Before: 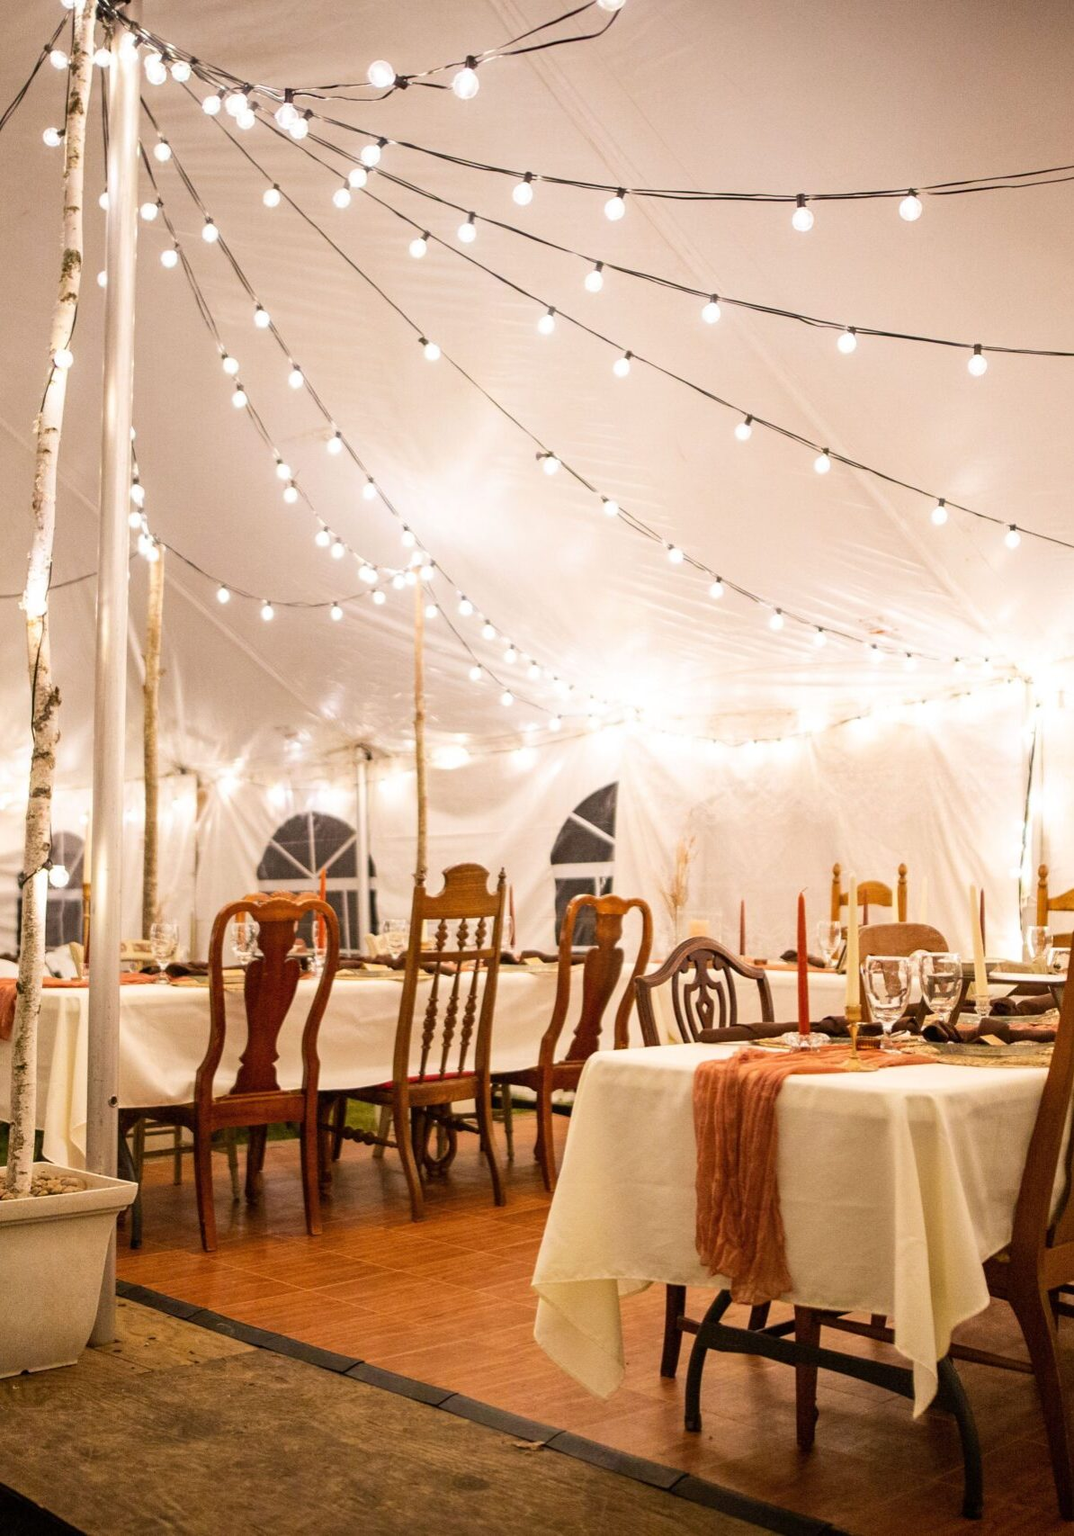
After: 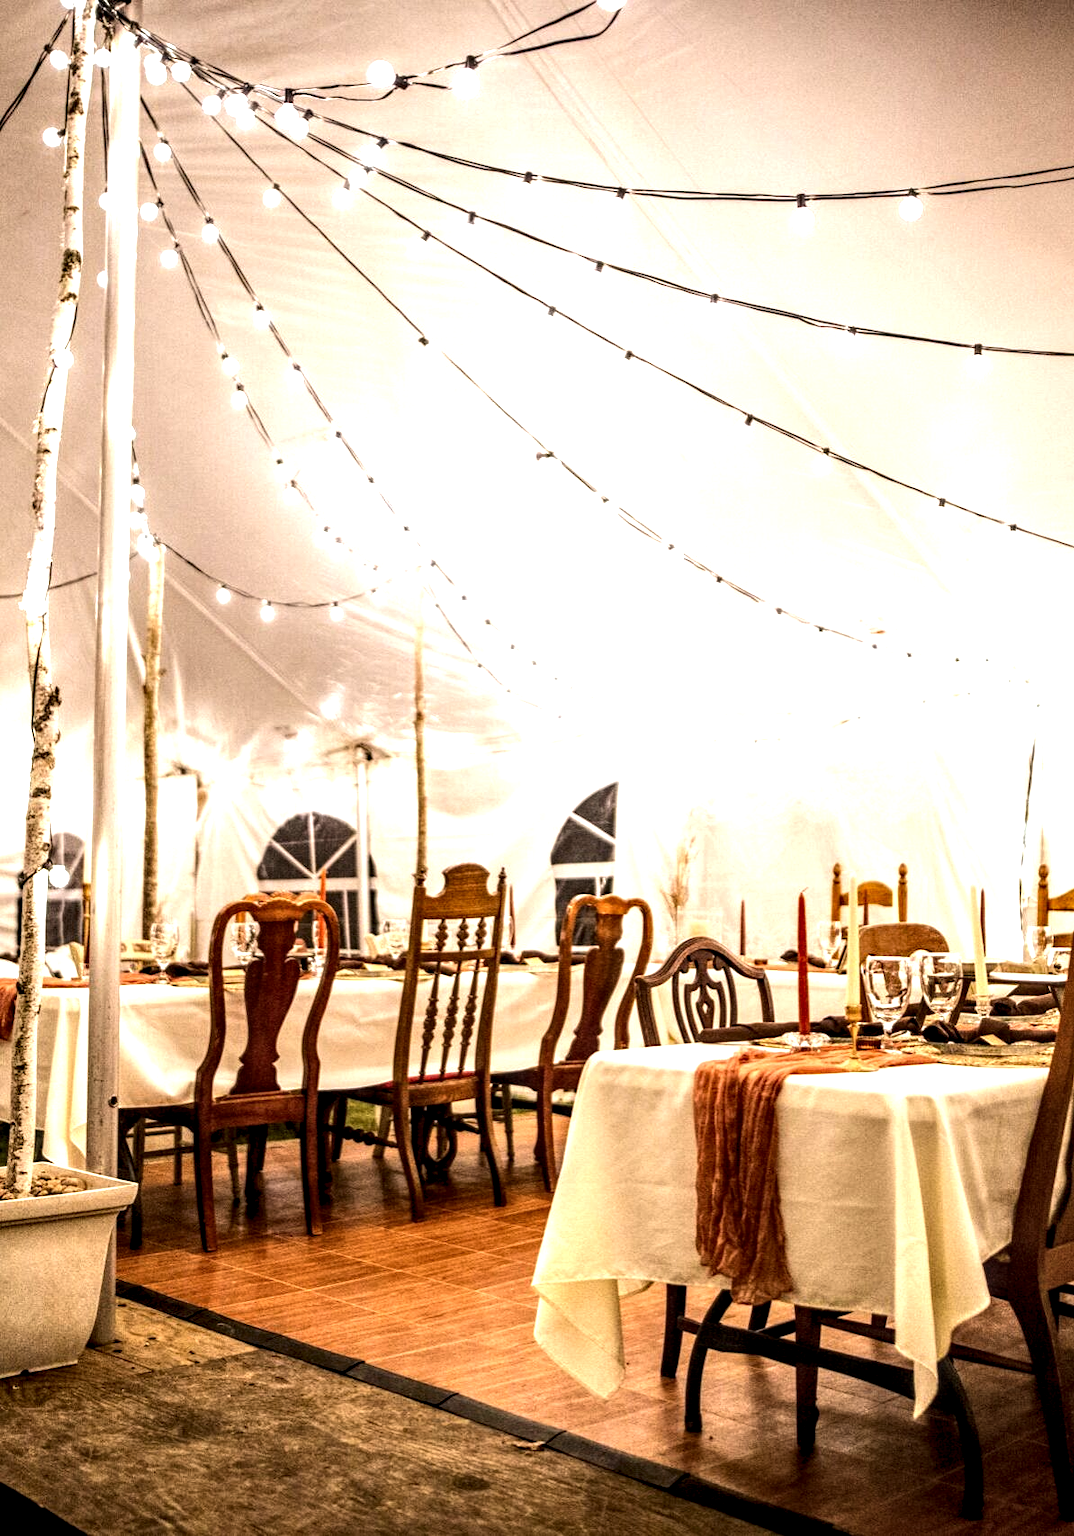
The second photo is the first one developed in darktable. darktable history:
local contrast: highlights 19%, detail 186%
tone equalizer: -8 EV -0.75 EV, -7 EV -0.7 EV, -6 EV -0.6 EV, -5 EV -0.4 EV, -3 EV 0.4 EV, -2 EV 0.6 EV, -1 EV 0.7 EV, +0 EV 0.75 EV, edges refinement/feathering 500, mask exposure compensation -1.57 EV, preserve details no
